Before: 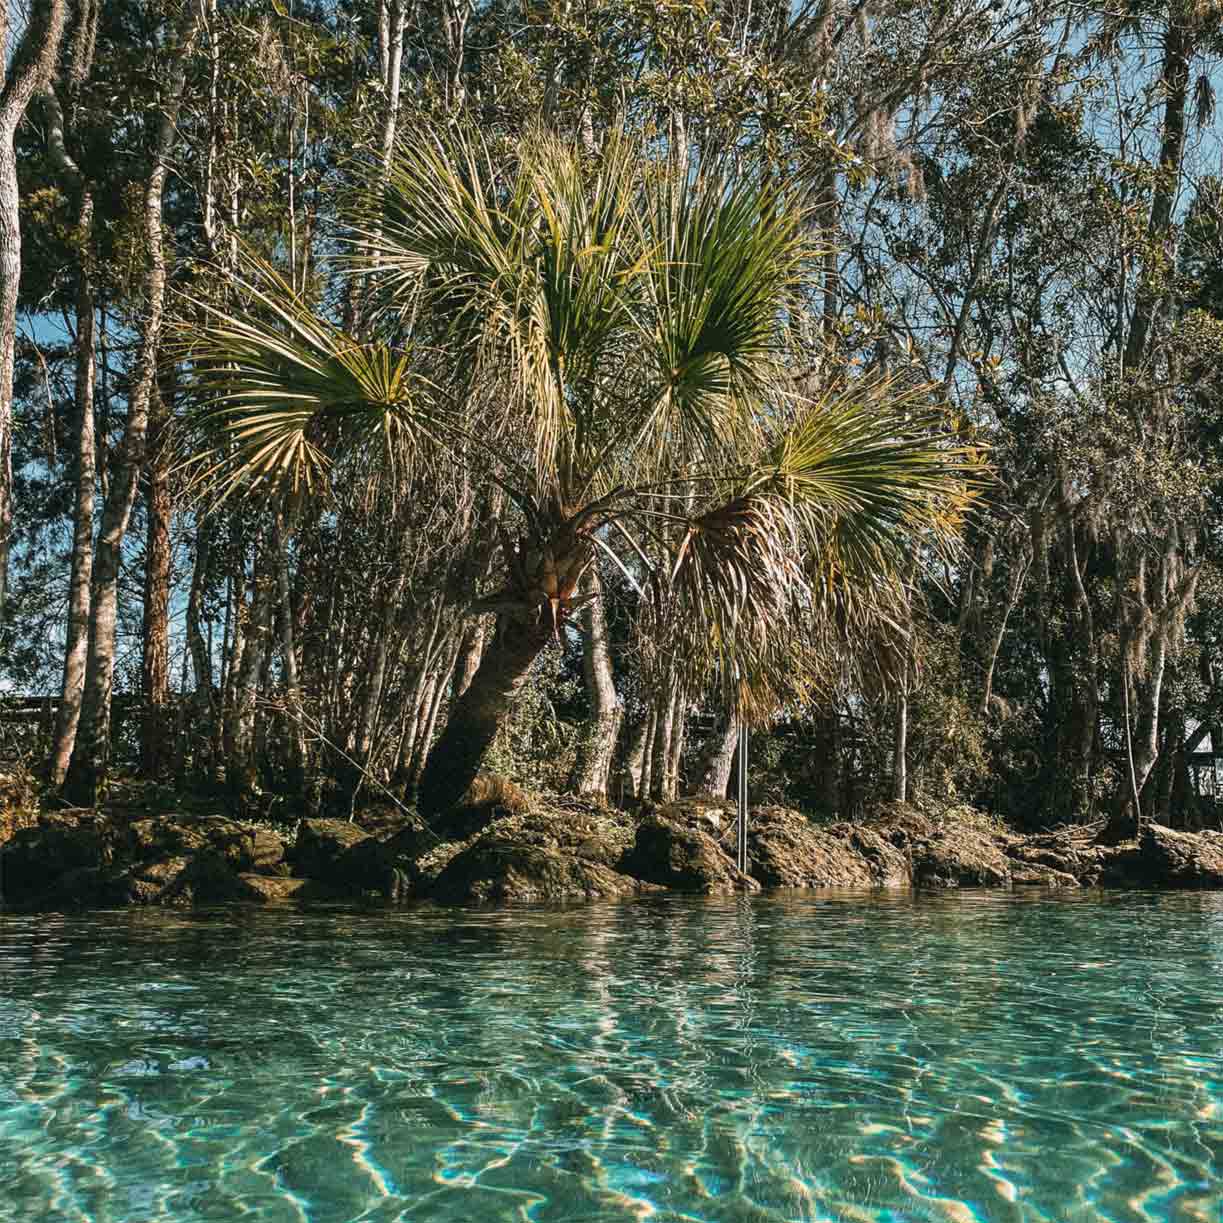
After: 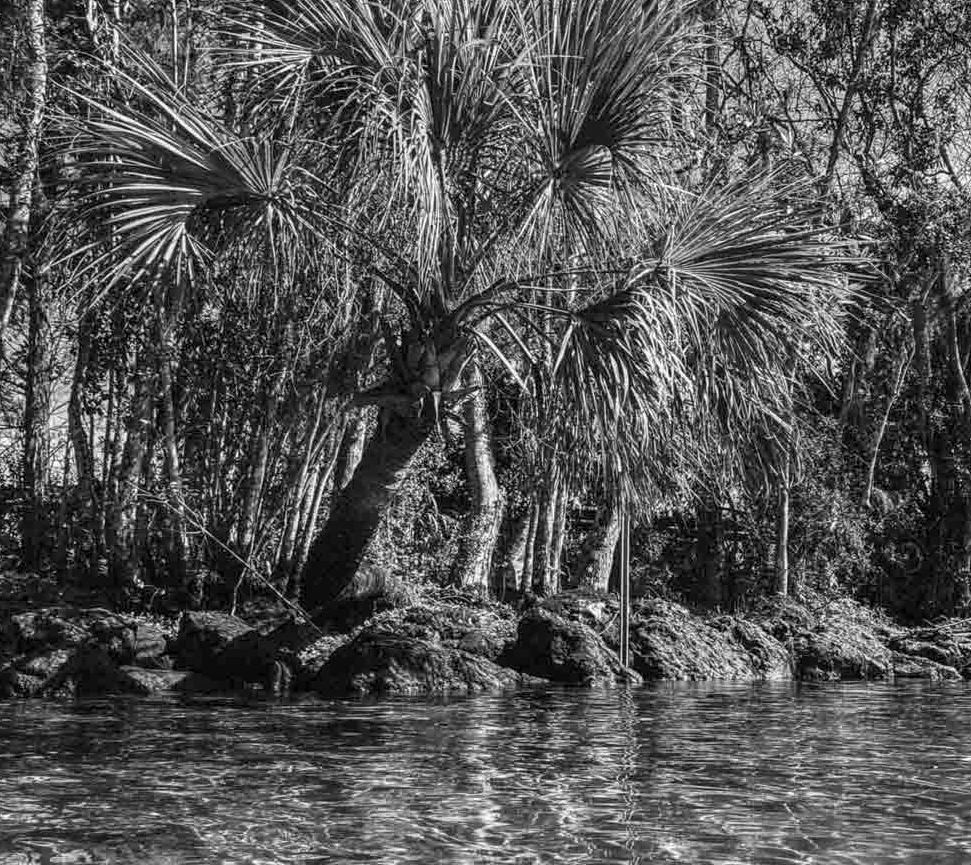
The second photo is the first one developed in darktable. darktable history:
local contrast: on, module defaults
color balance rgb: perceptual saturation grading › global saturation 20%, perceptual saturation grading › highlights -25%, perceptual saturation grading › shadows 25%
crop: left 9.712%, top 16.928%, right 10.845%, bottom 12.332%
monochrome: on, module defaults
